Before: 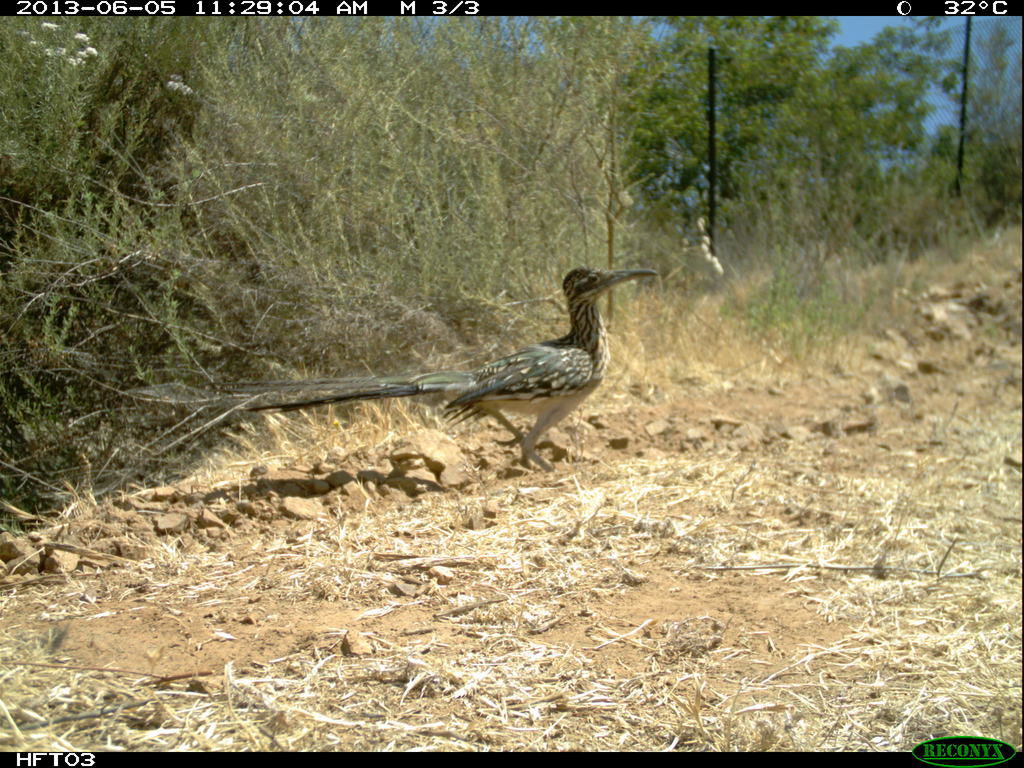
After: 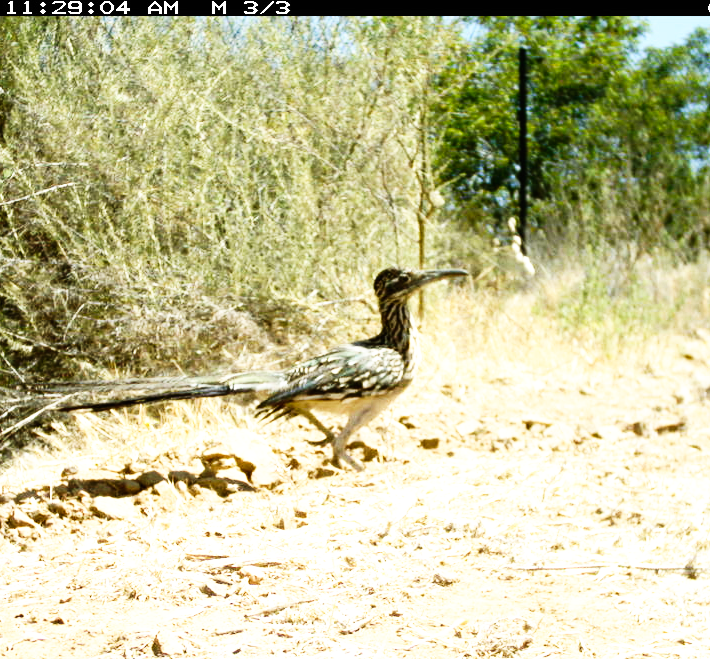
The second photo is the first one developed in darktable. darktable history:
base curve: curves: ch0 [(0, 0) (0.007, 0.004) (0.027, 0.03) (0.046, 0.07) (0.207, 0.54) (0.442, 0.872) (0.673, 0.972) (1, 1)], preserve colors none
tone equalizer: -8 EV -0.723 EV, -7 EV -0.708 EV, -6 EV -0.628 EV, -5 EV -0.379 EV, -3 EV 0.39 EV, -2 EV 0.6 EV, -1 EV 0.686 EV, +0 EV 0.743 EV, edges refinement/feathering 500, mask exposure compensation -1.57 EV, preserve details no
crop: left 18.511%, right 12.146%, bottom 14.125%
